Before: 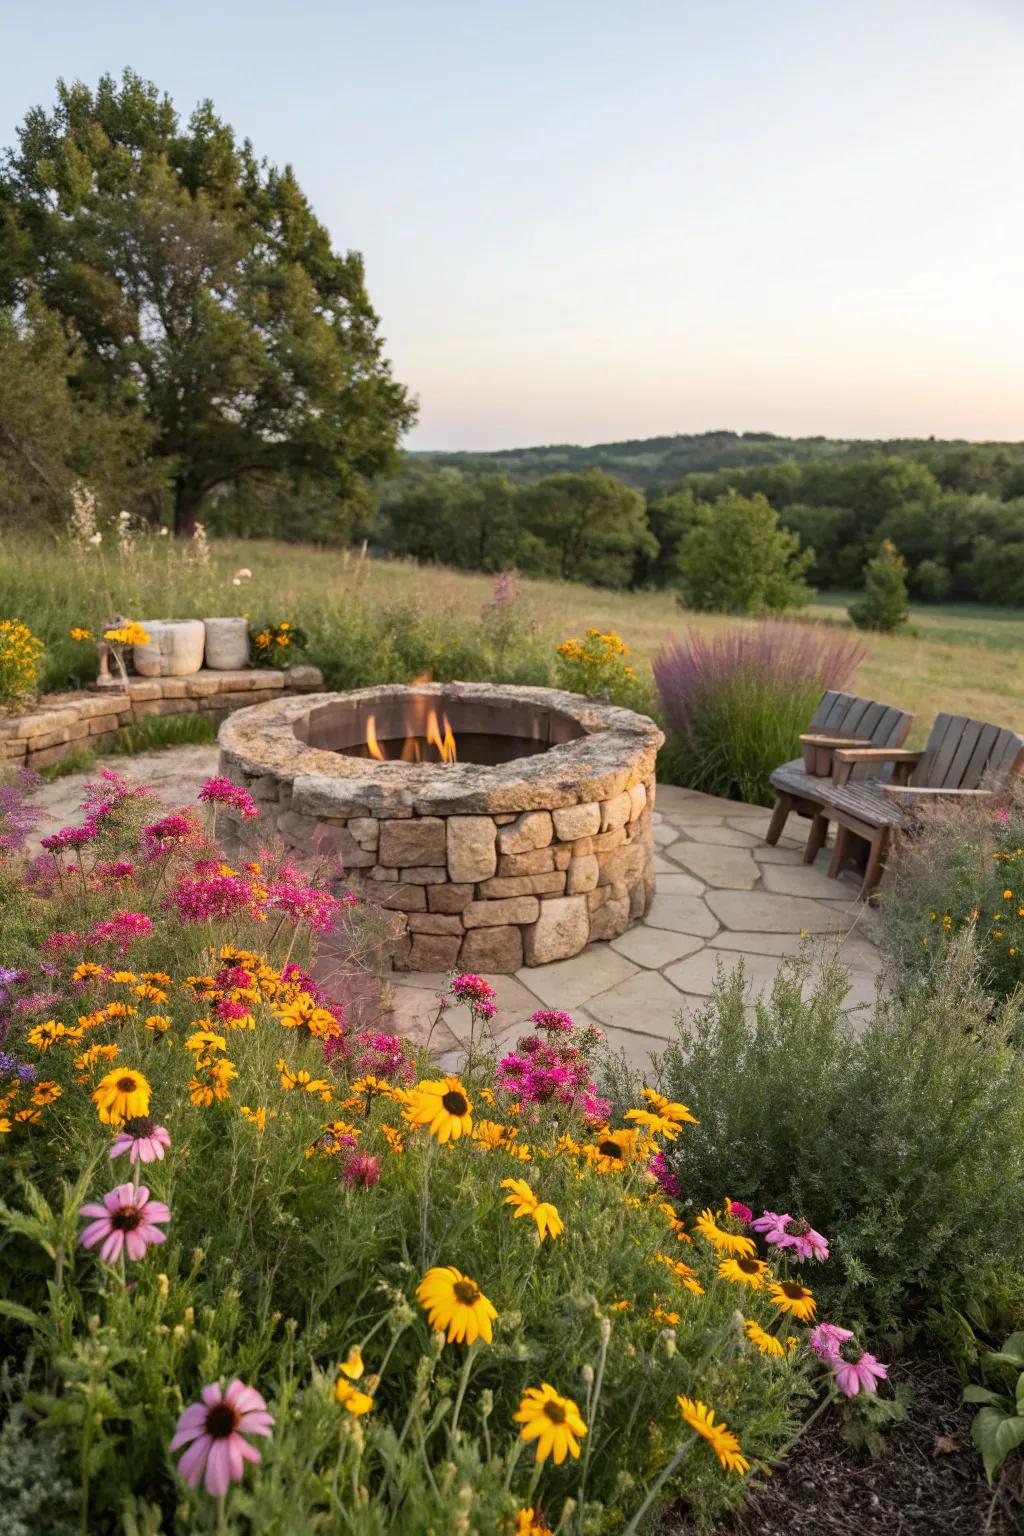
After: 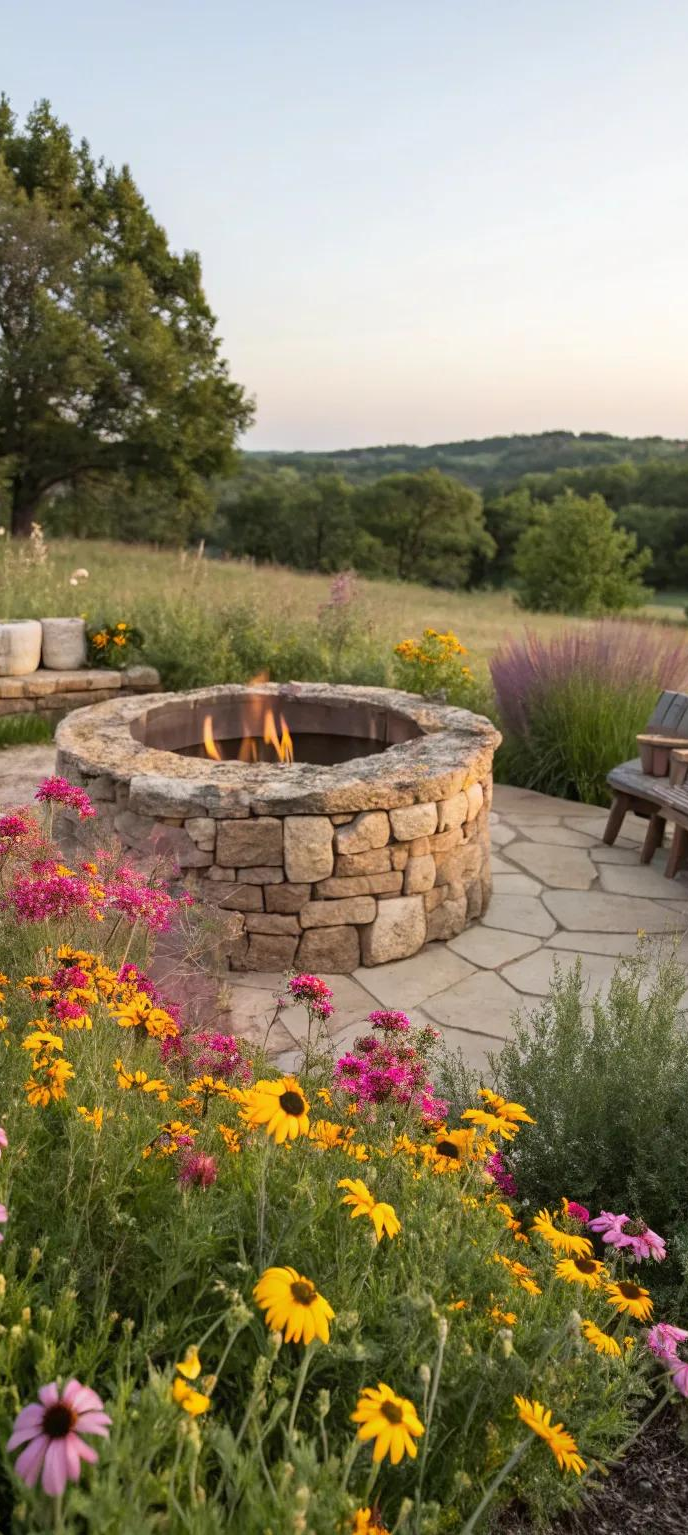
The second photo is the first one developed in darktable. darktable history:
crop and rotate: left 15.98%, right 16.825%
